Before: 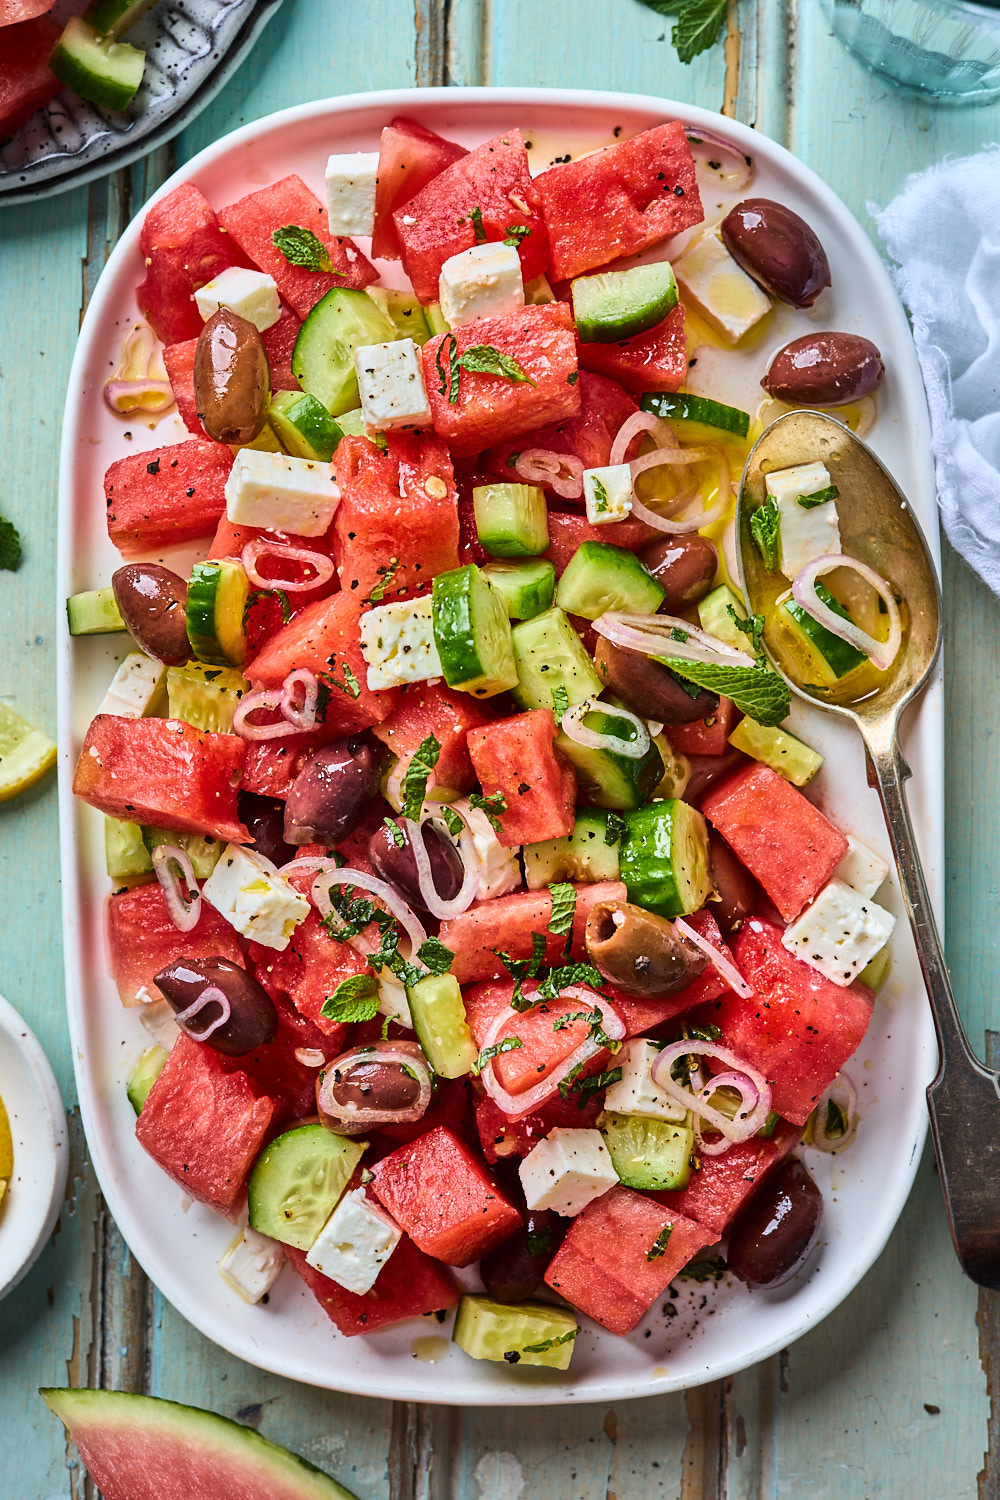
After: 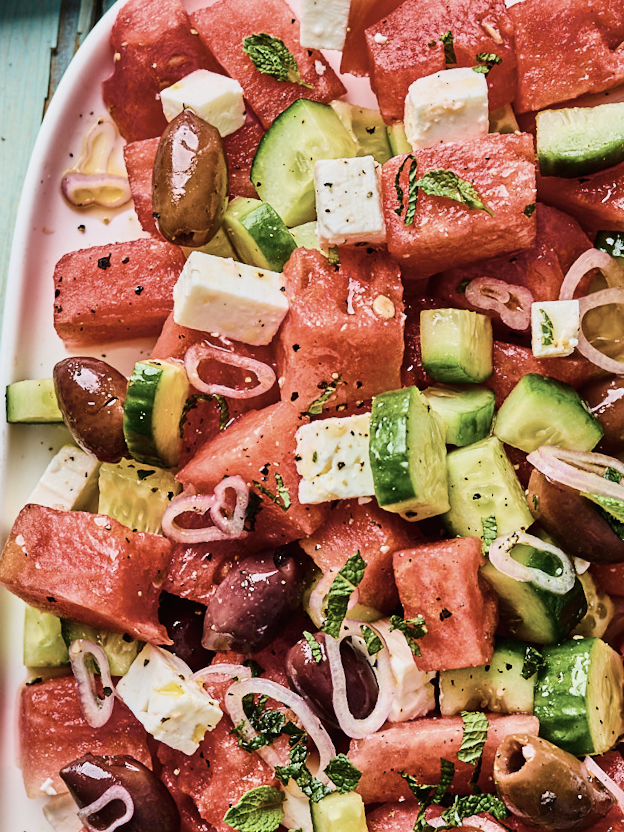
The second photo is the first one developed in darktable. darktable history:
contrast brightness saturation: contrast 0.1, saturation -0.3
filmic rgb: white relative exposure 3.85 EV, hardness 4.3
color balance rgb: shadows lift › chroma 1%, shadows lift › hue 217.2°, power › hue 310.8°, highlights gain › chroma 1%, highlights gain › hue 54°, global offset › luminance 0.5%, global offset › hue 171.6°, perceptual saturation grading › global saturation 14.09%, perceptual saturation grading › highlights -25%, perceptual saturation grading › shadows 30%, perceptual brilliance grading › highlights 13.42%, perceptual brilliance grading › mid-tones 8.05%, perceptual brilliance grading › shadows -17.45%, global vibrance 25%
crop and rotate: angle -4.99°, left 2.122%, top 6.945%, right 27.566%, bottom 30.519%
